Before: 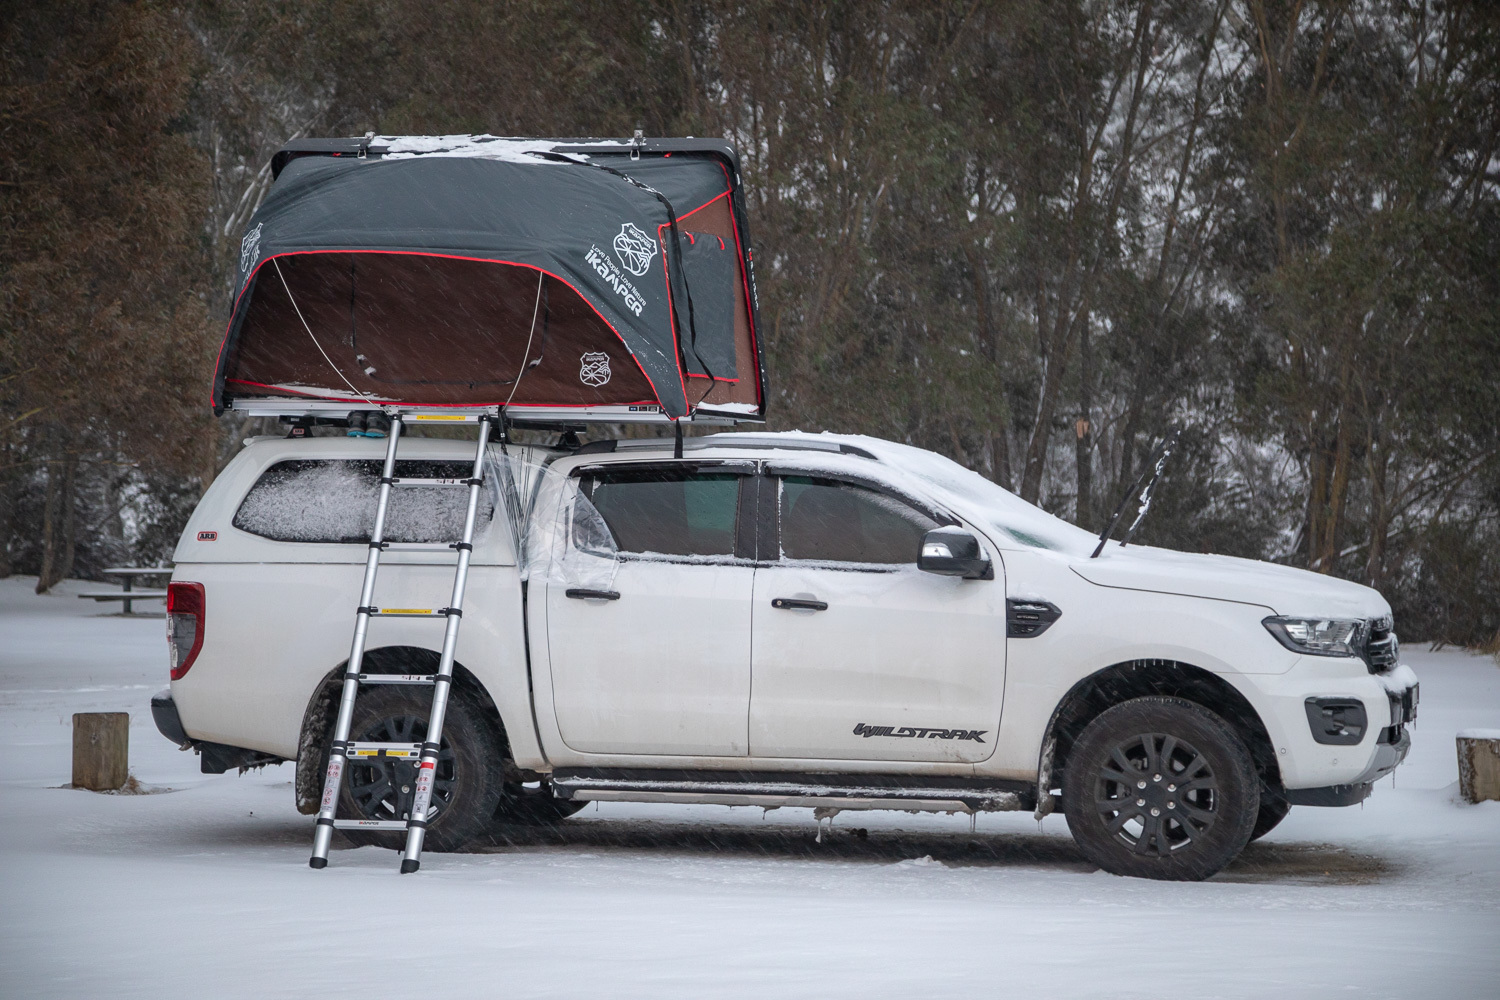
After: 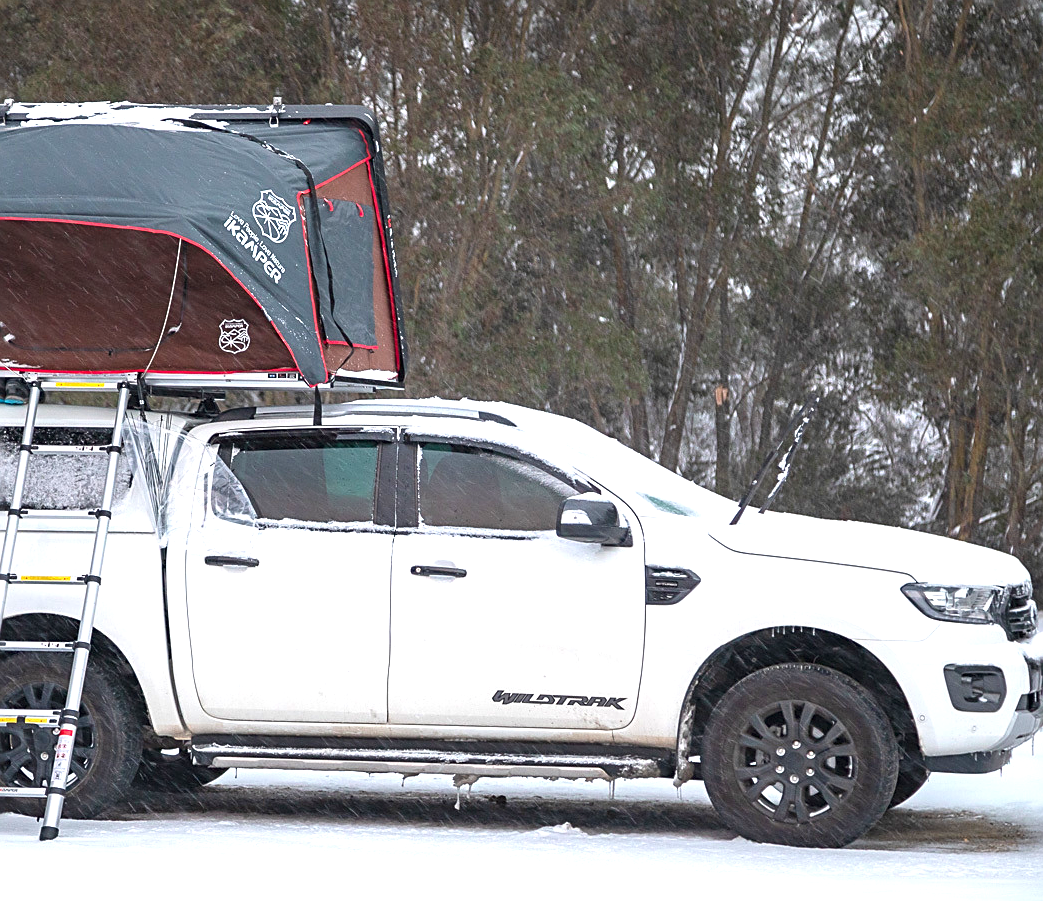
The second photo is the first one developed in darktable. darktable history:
crop and rotate: left 24.116%, top 3.311%, right 6.287%, bottom 6.538%
sharpen: on, module defaults
exposure: exposure 0.995 EV, compensate highlight preservation false
contrast brightness saturation: saturation 0.12
